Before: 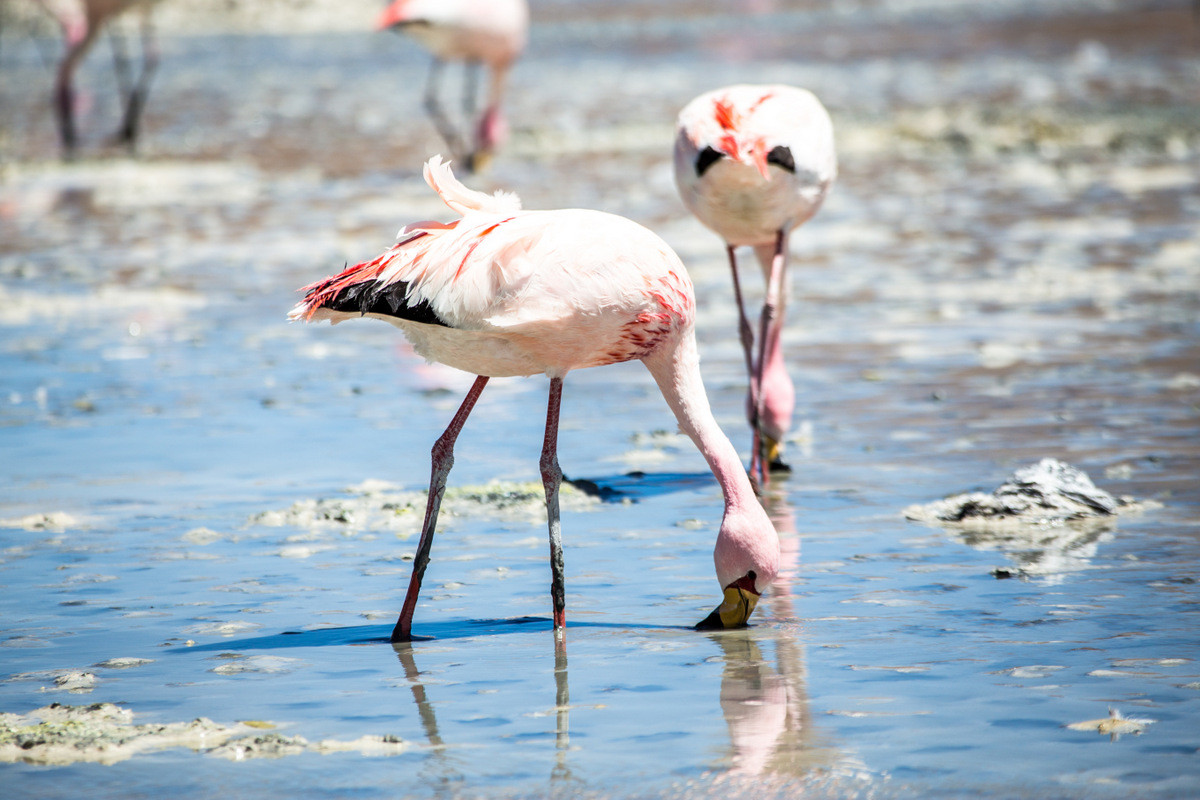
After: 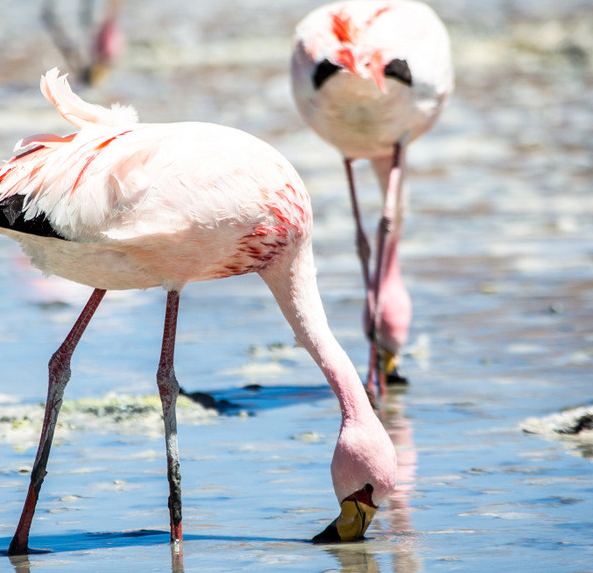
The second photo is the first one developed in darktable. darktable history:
crop: left 31.93%, top 10.979%, right 18.649%, bottom 17.378%
